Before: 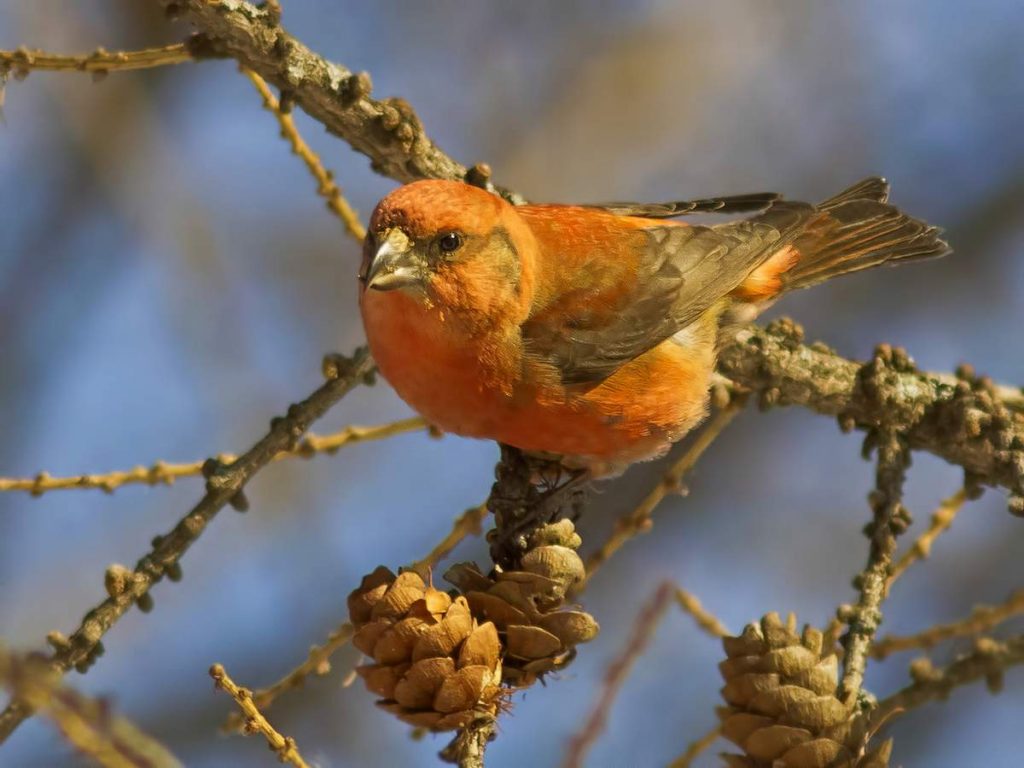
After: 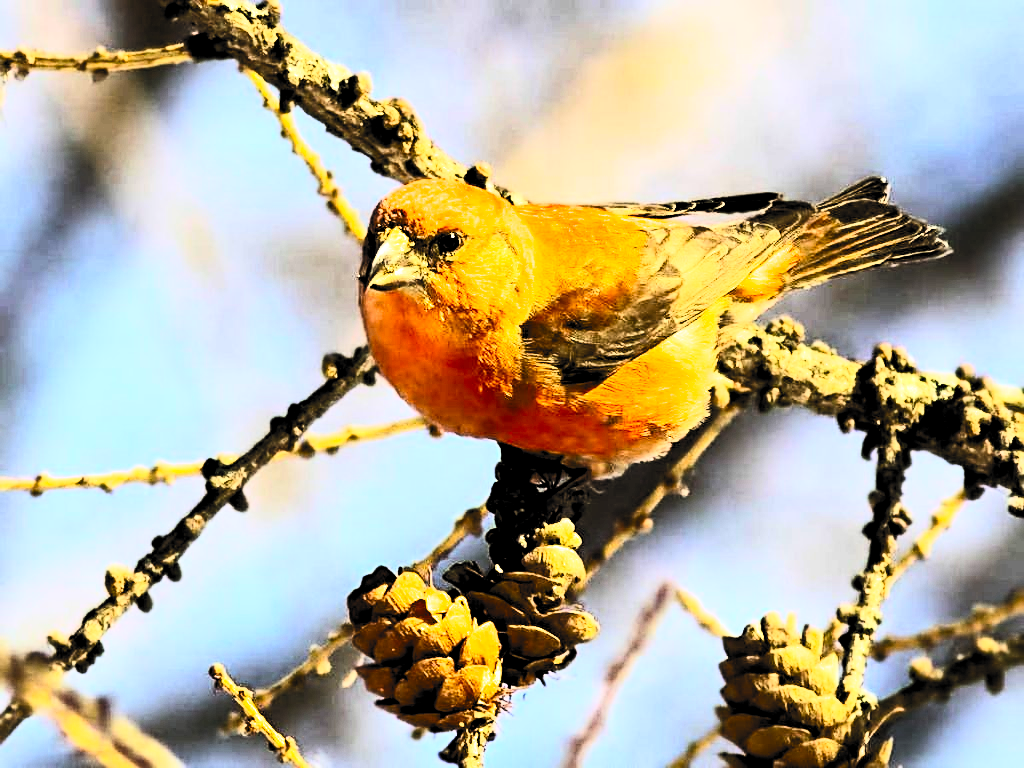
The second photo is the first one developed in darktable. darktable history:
contrast brightness saturation: contrast 0.639, brightness 0.336, saturation 0.143
sharpen: amount 0.49
exposure: exposure 0.642 EV, compensate highlight preservation false
filmic rgb: middle gray luminance 13.31%, black relative exposure -1.91 EV, white relative exposure 3.1 EV, threshold 5.94 EV, target black luminance 0%, hardness 1.81, latitude 58.59%, contrast 1.714, highlights saturation mix 5%, shadows ↔ highlights balance -36.8%, color science v5 (2021), iterations of high-quality reconstruction 0, contrast in shadows safe, contrast in highlights safe, enable highlight reconstruction true
